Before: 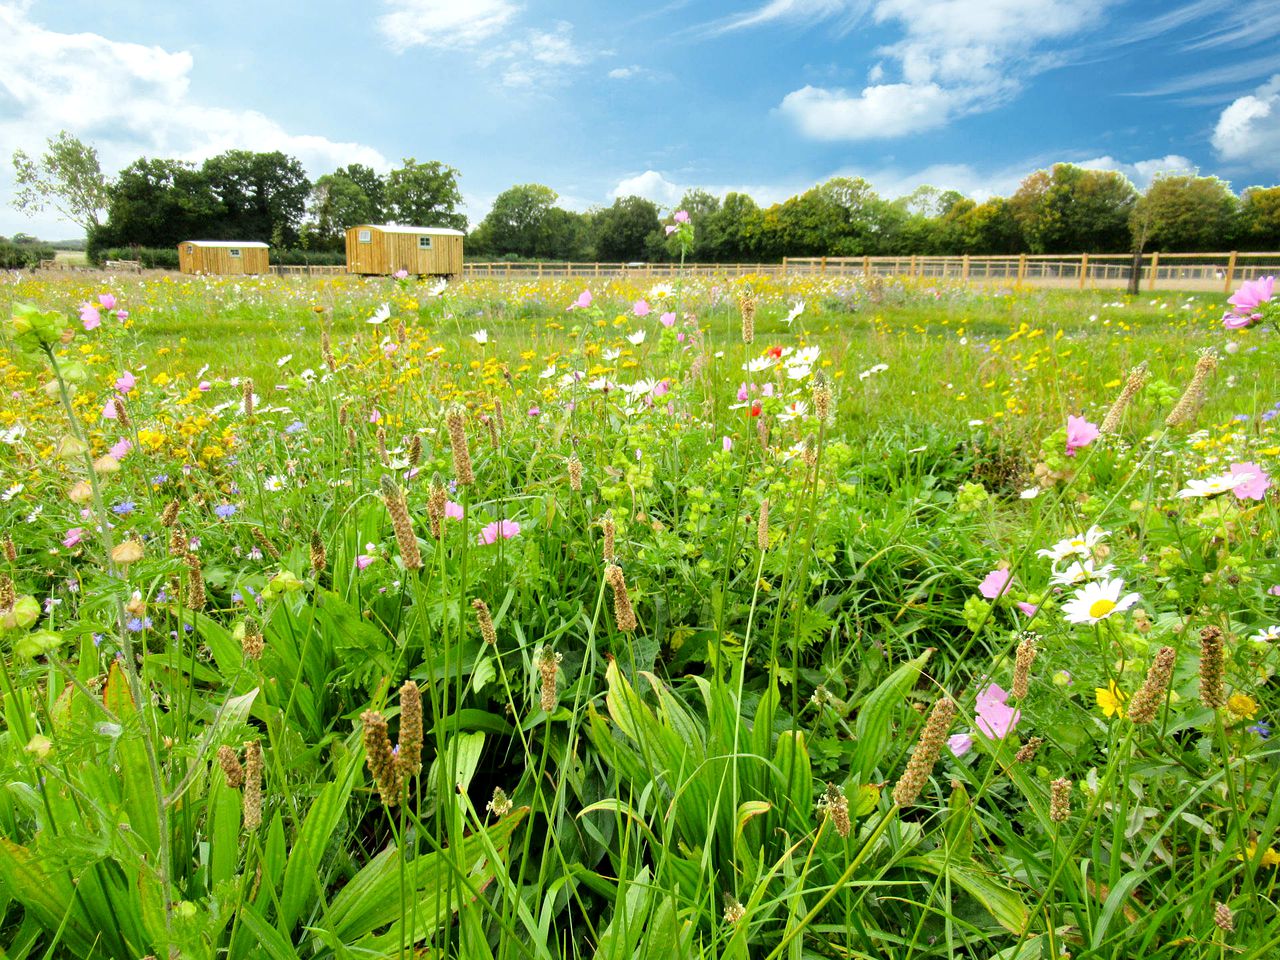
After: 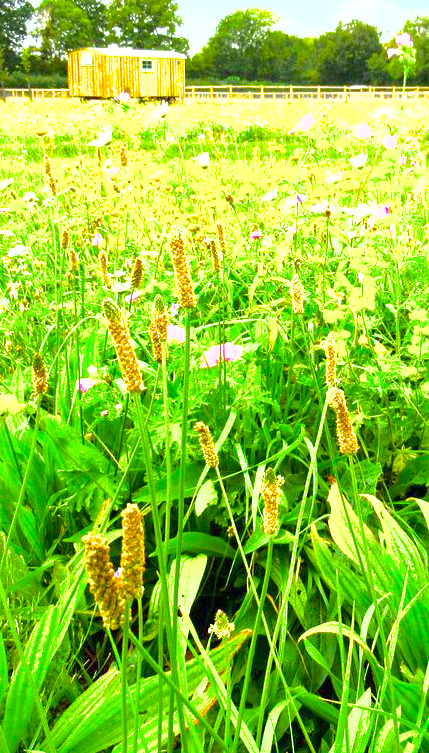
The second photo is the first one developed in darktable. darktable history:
crop and rotate: left 21.77%, top 18.528%, right 44.676%, bottom 2.997%
exposure: black level correction 0, exposure 1.3 EV, compensate exposure bias true, compensate highlight preservation false
shadows and highlights: on, module defaults
color balance rgb: linear chroma grading › global chroma 15%, perceptual saturation grading › global saturation 30%
